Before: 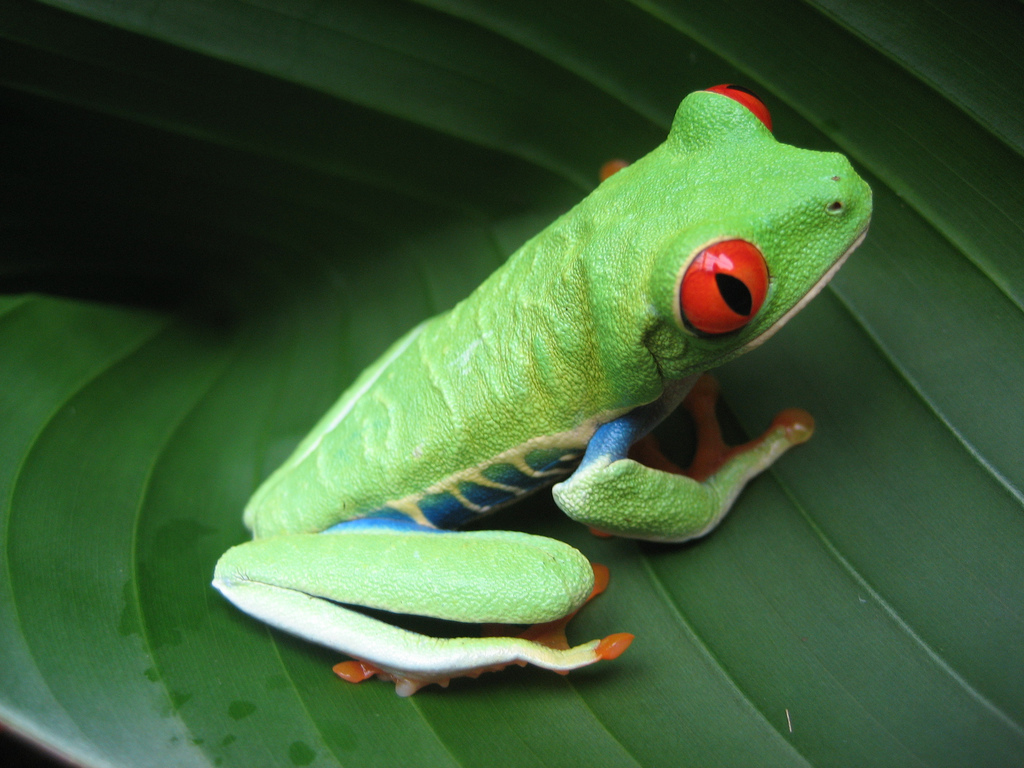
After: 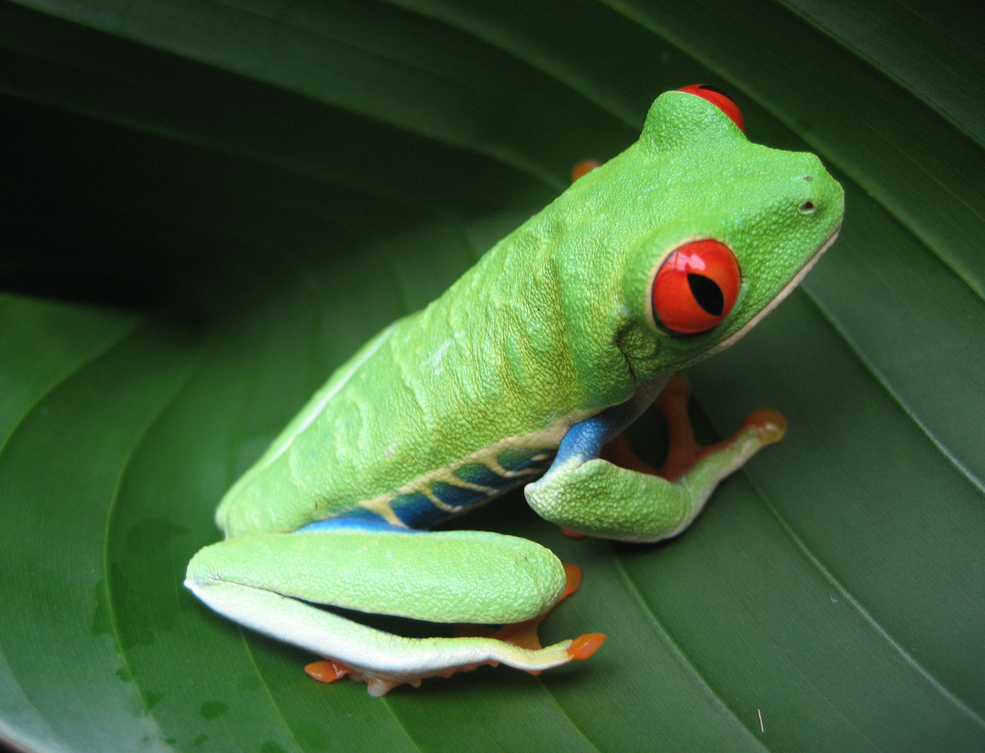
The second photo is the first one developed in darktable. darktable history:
crop and rotate: left 2.74%, right 1.042%, bottom 1.898%
